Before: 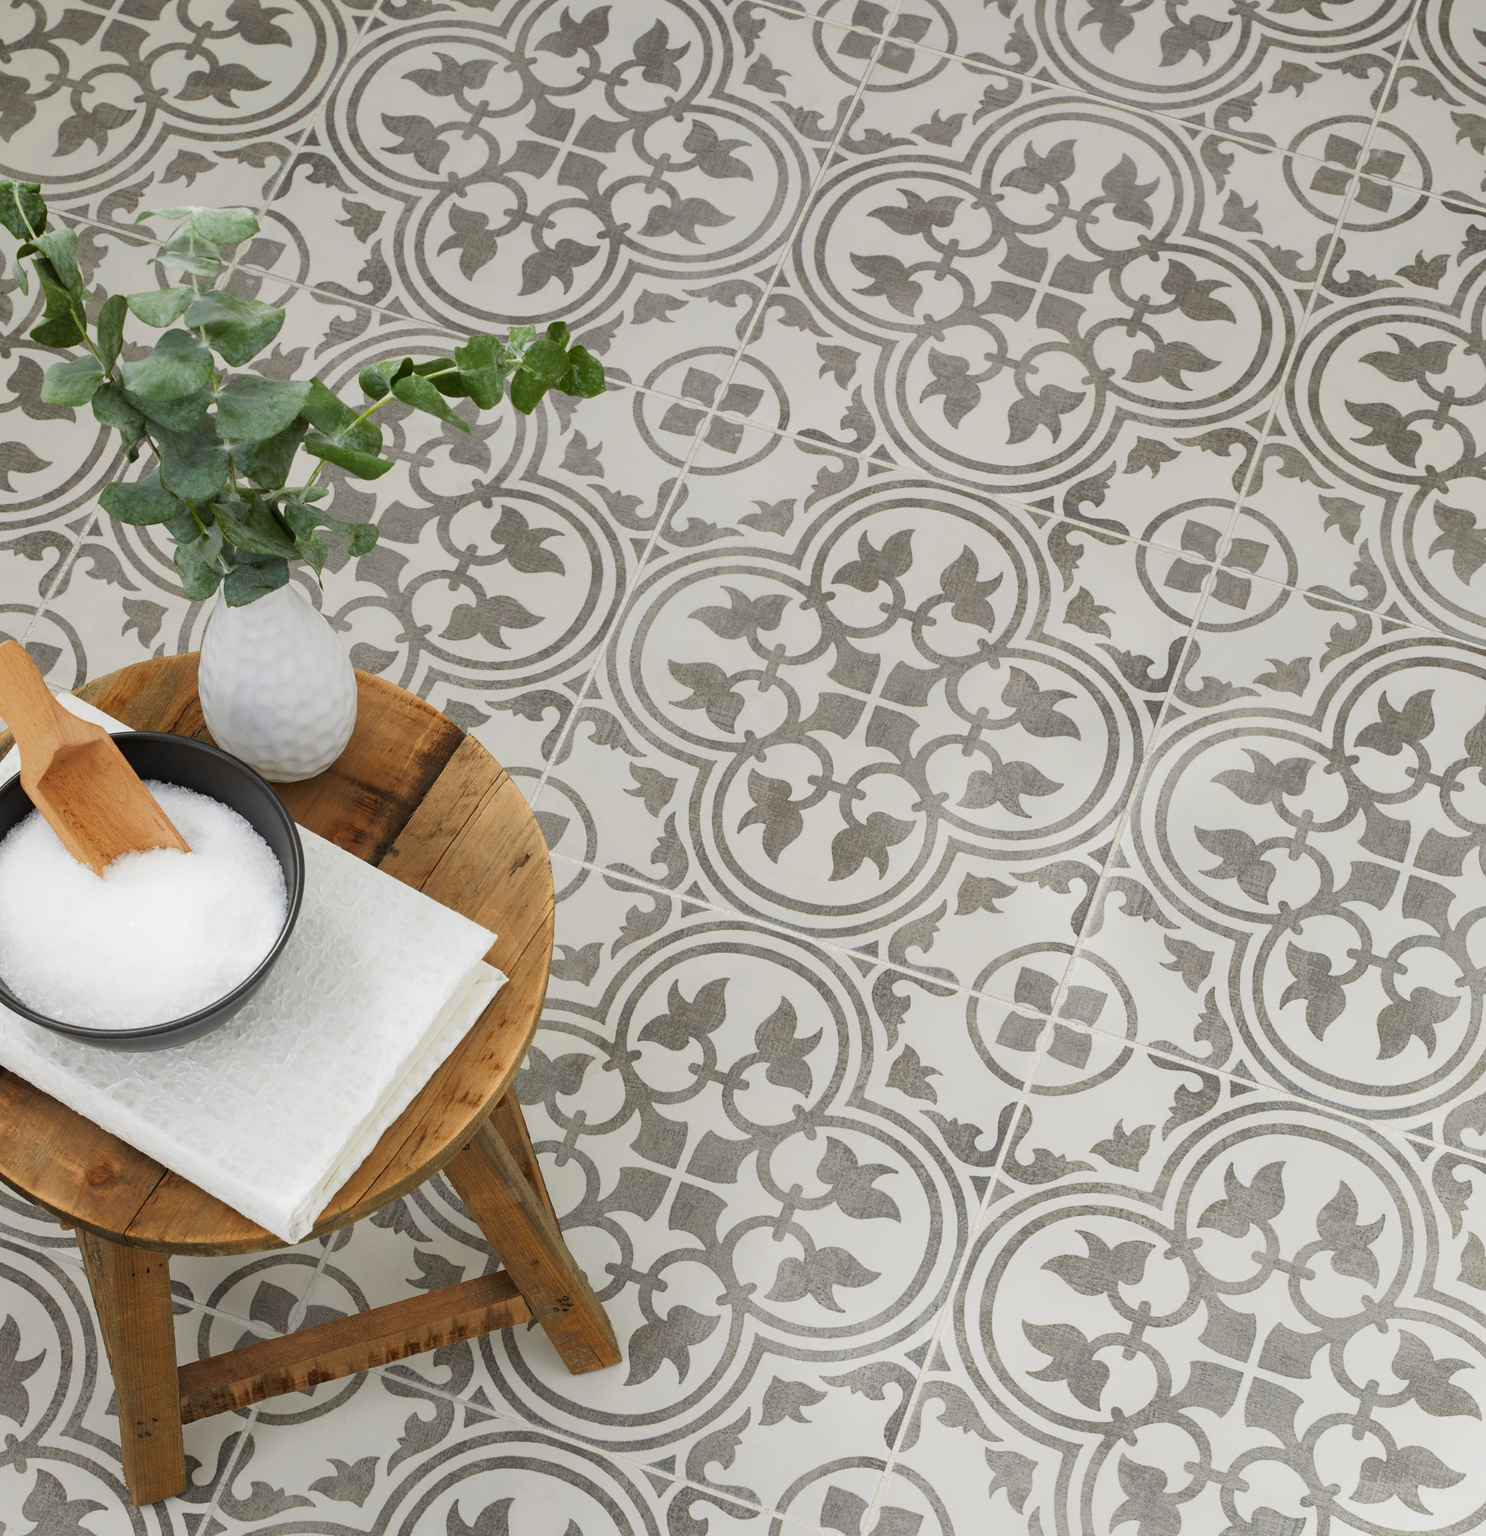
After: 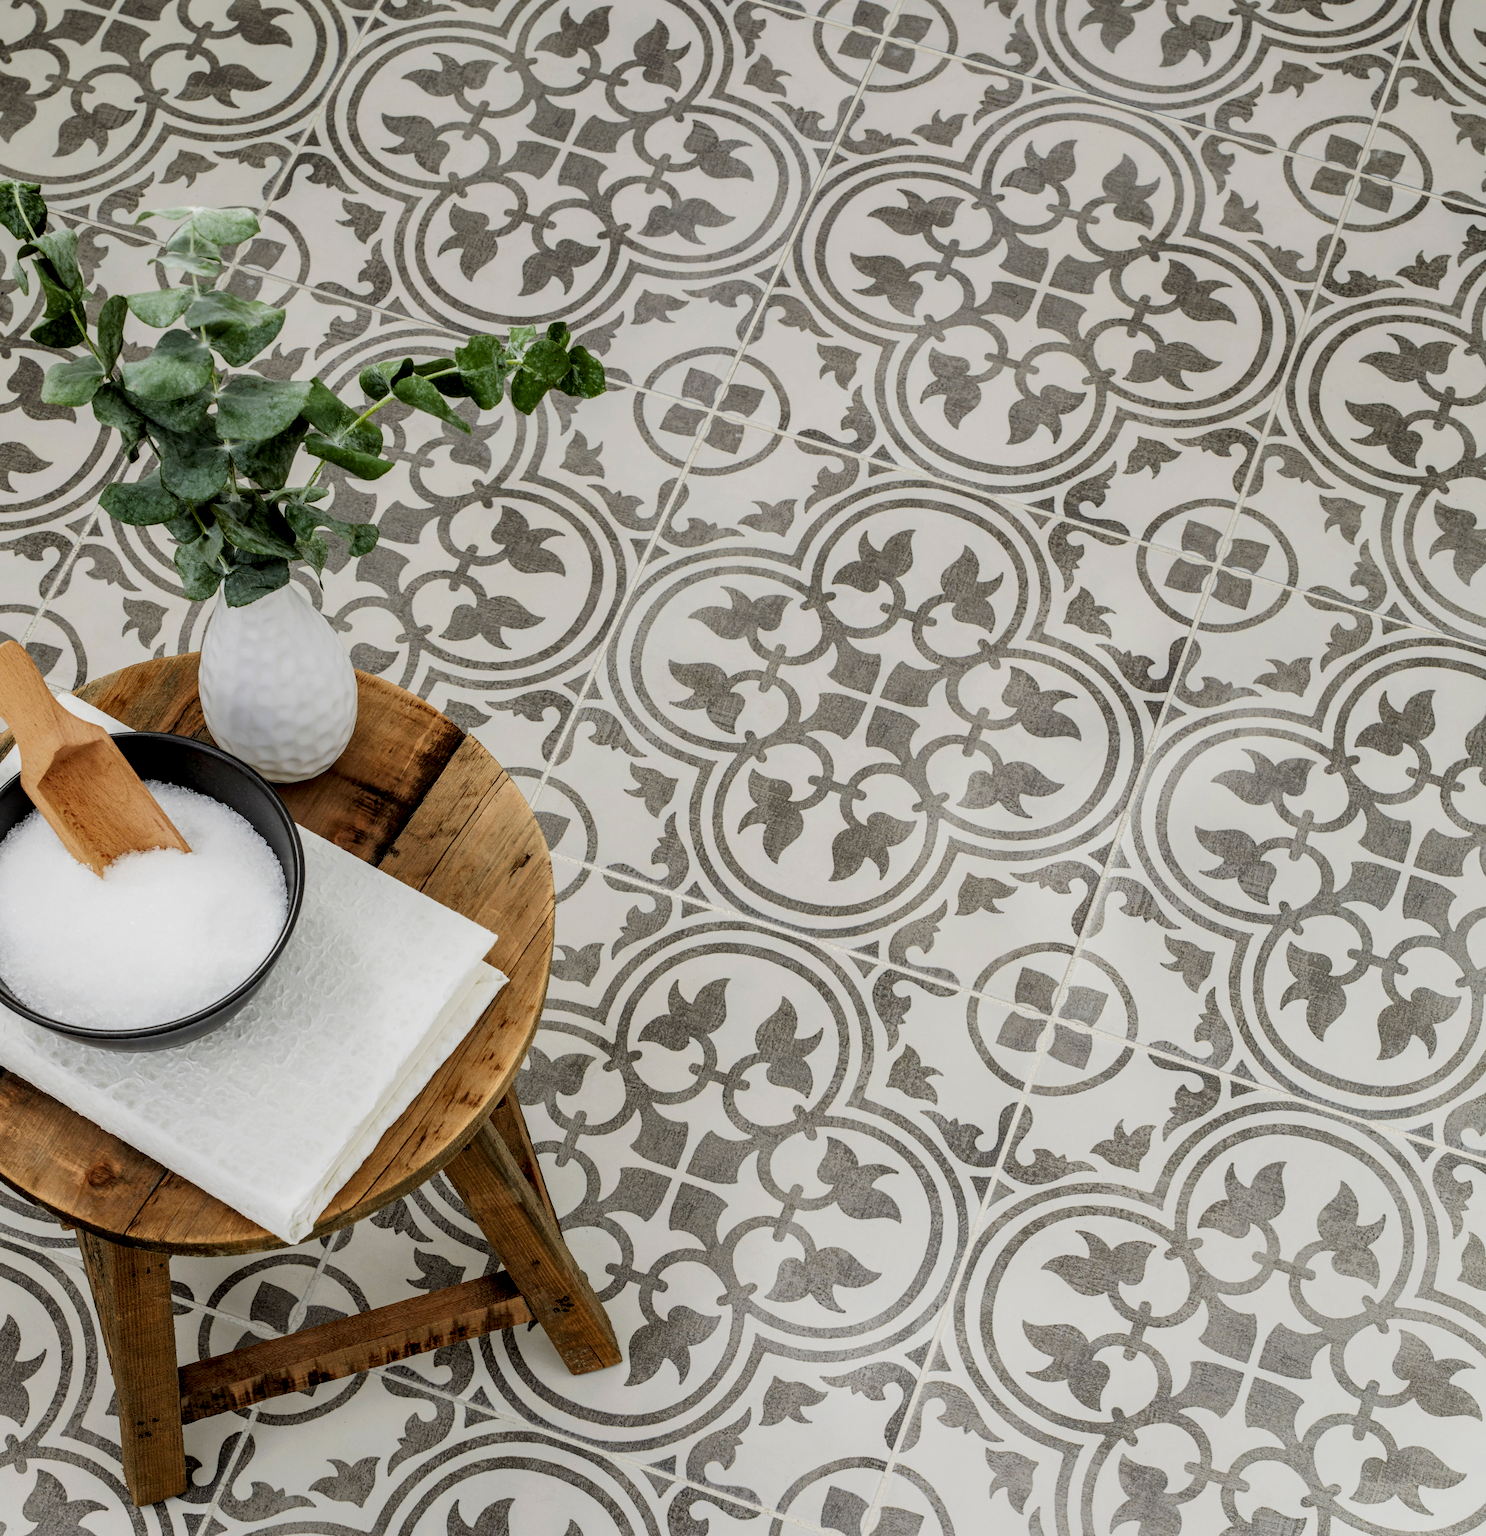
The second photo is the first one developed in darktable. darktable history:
local contrast: highlights 3%, shadows 2%, detail 181%
filmic rgb: black relative exposure -7.65 EV, white relative exposure 4.56 EV, hardness 3.61, color science v6 (2022)
